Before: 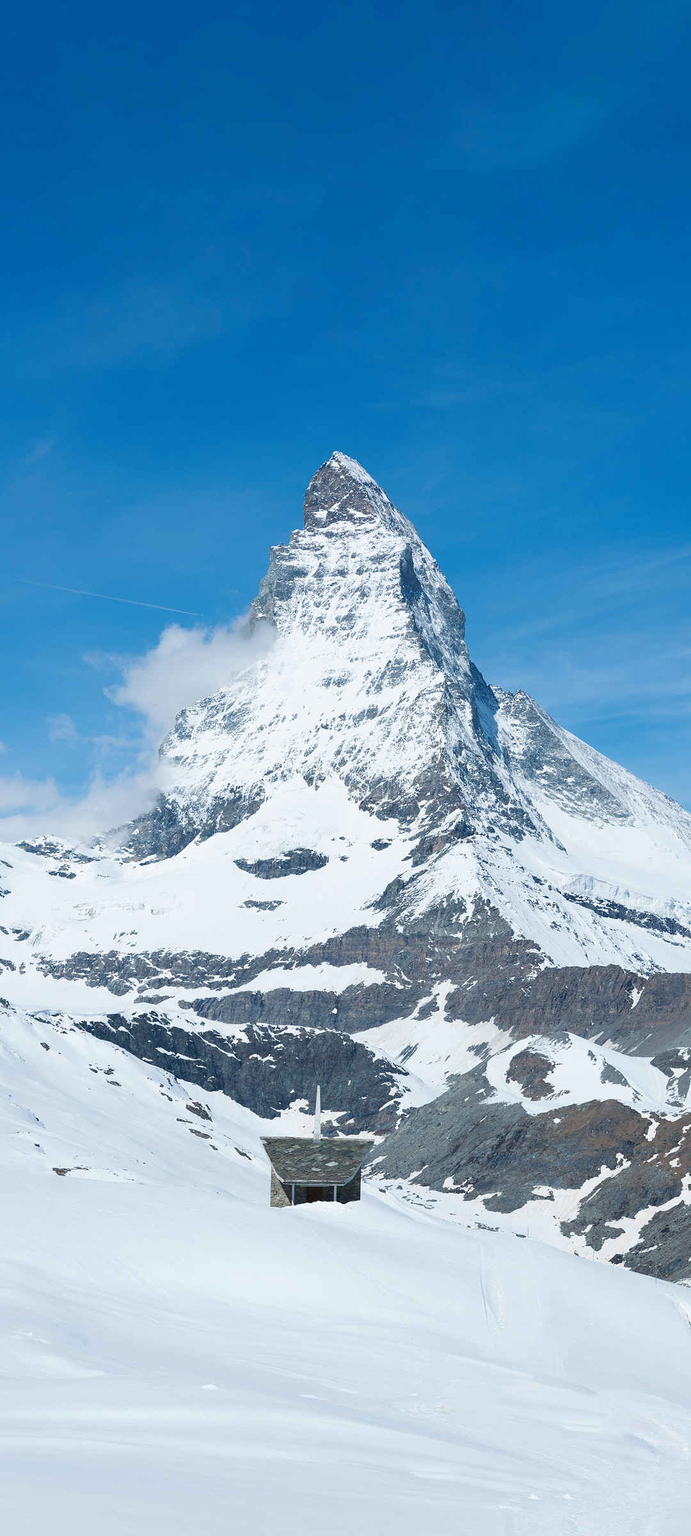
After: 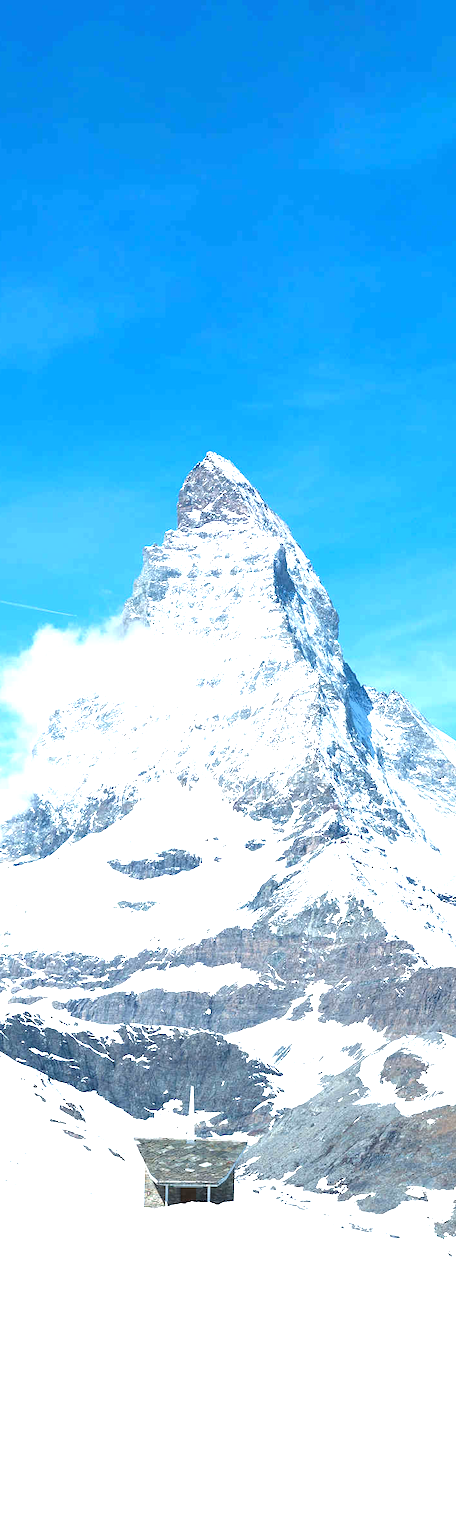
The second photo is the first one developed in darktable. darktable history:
exposure: black level correction 0, exposure 1.3 EV, compensate highlight preservation false
crop and rotate: left 18.442%, right 15.508%
